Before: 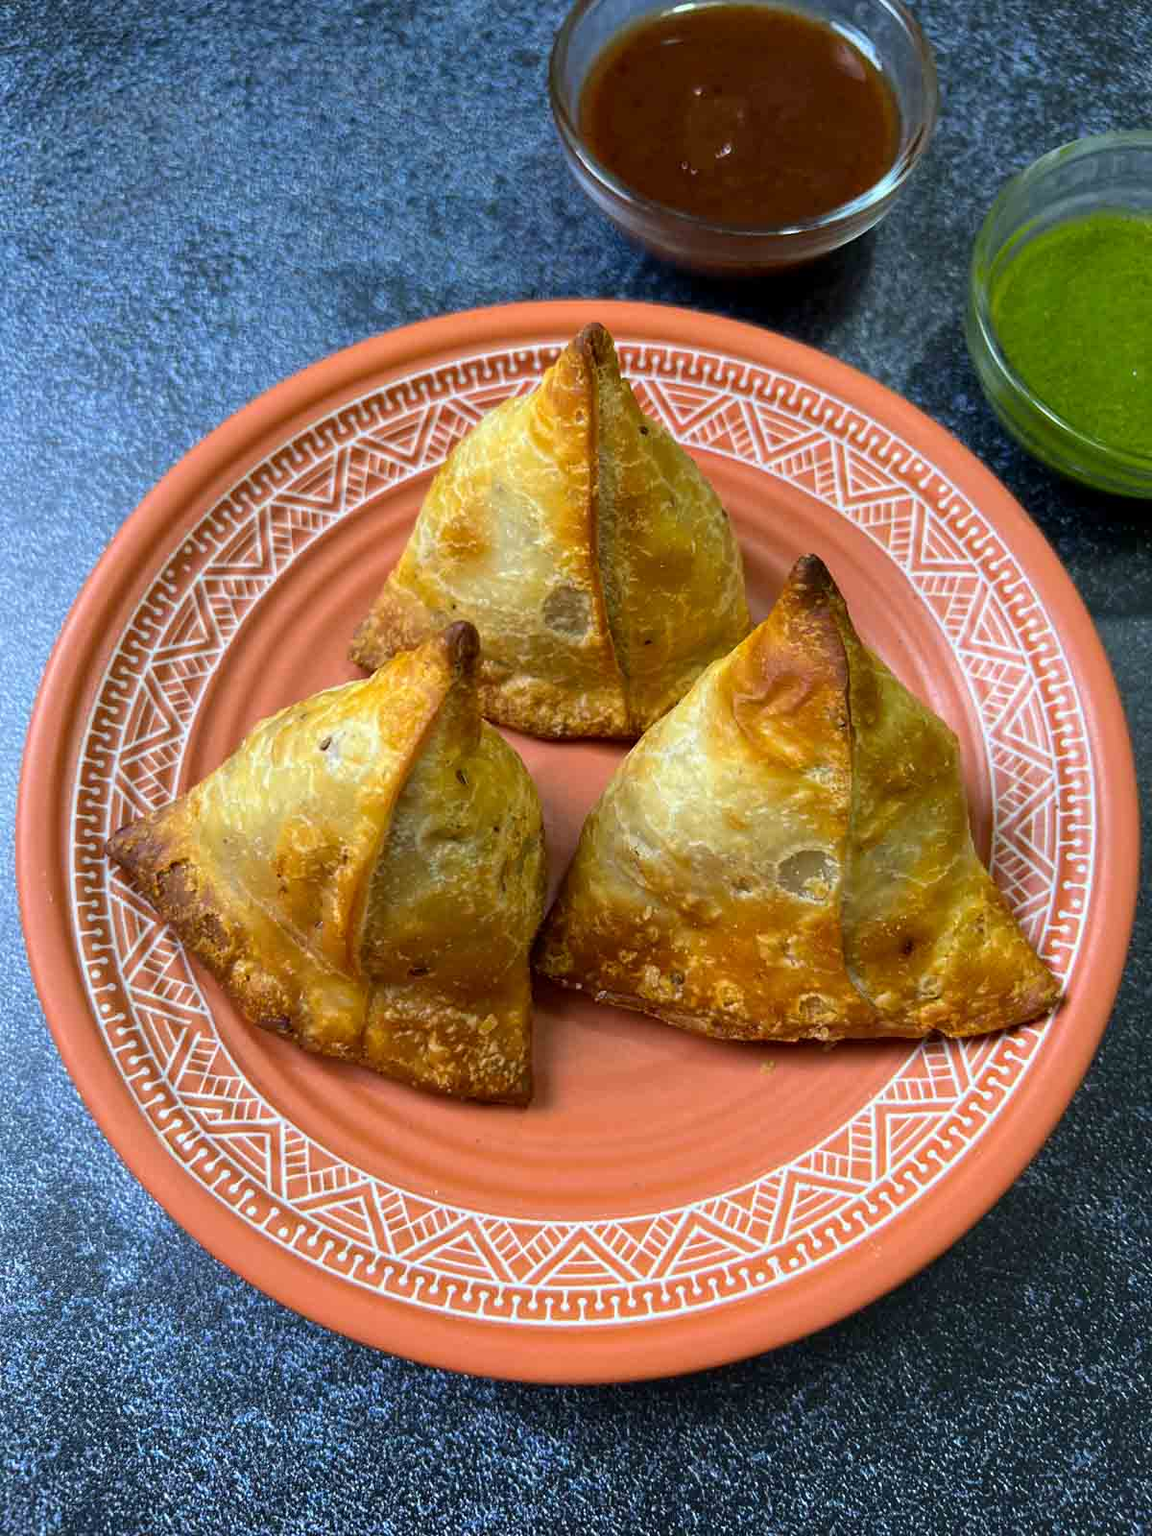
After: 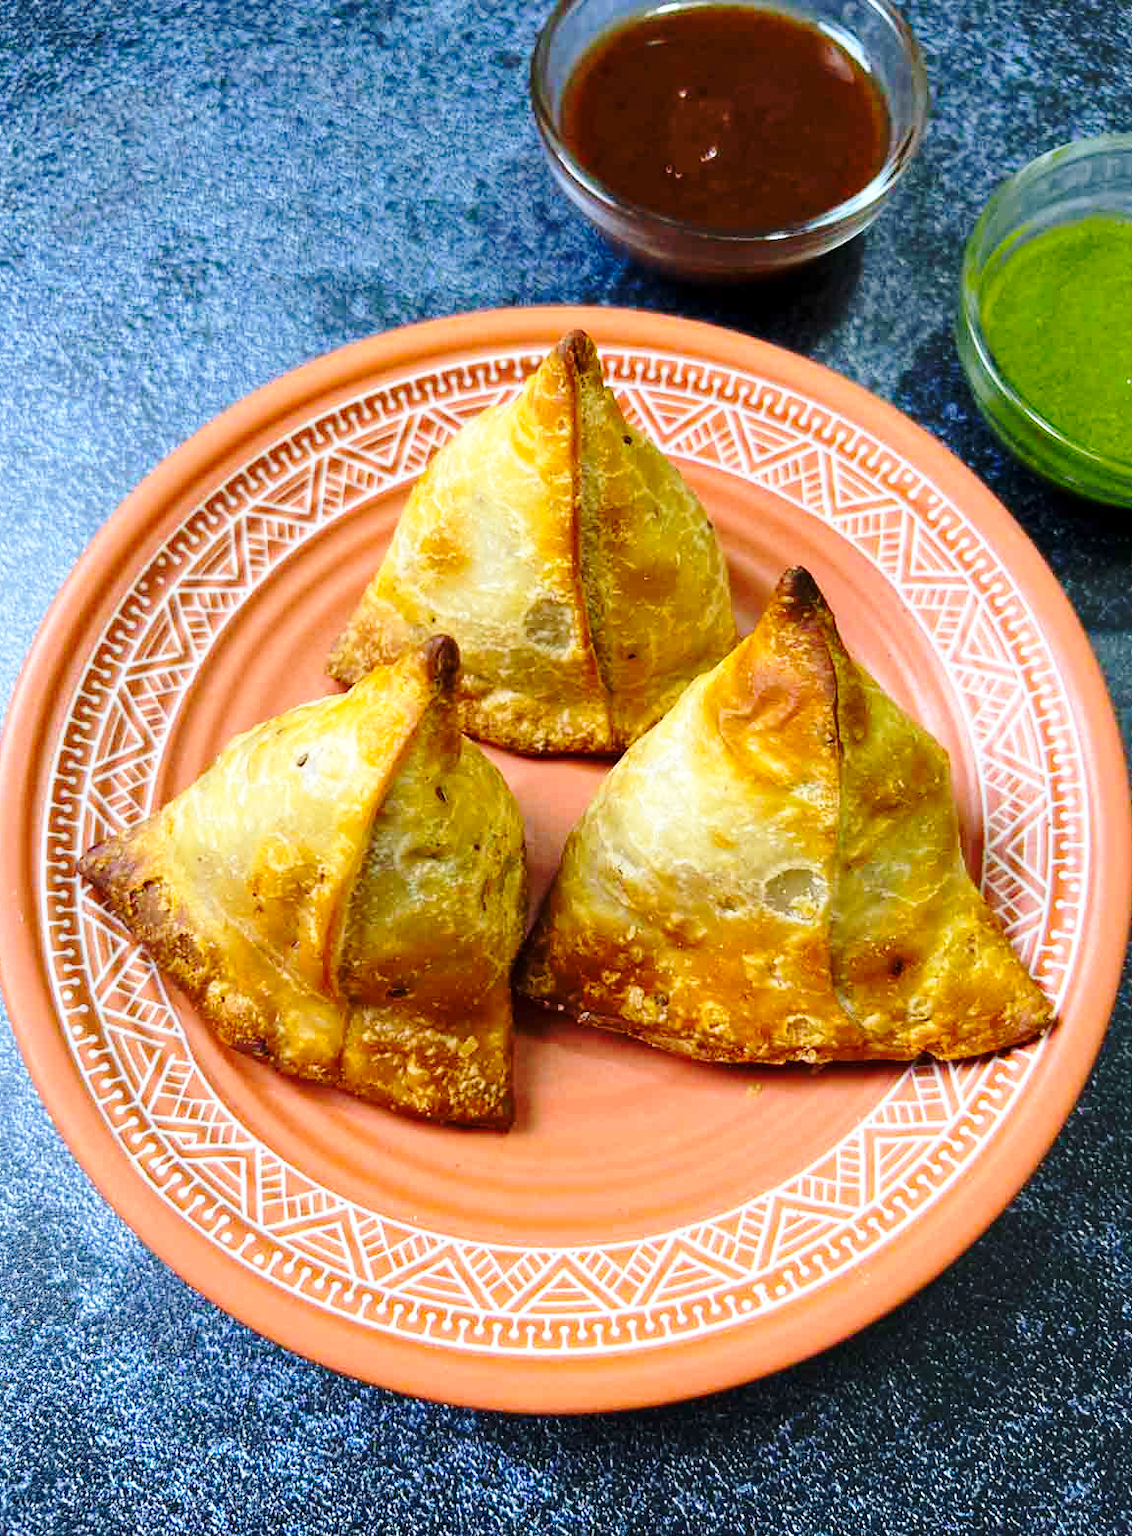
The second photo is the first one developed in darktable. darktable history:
base curve: curves: ch0 [(0, 0) (0.036, 0.037) (0.121, 0.228) (0.46, 0.76) (0.859, 0.983) (1, 1)], preserve colors none
crop and rotate: left 2.625%, right 1.103%, bottom 2.105%
